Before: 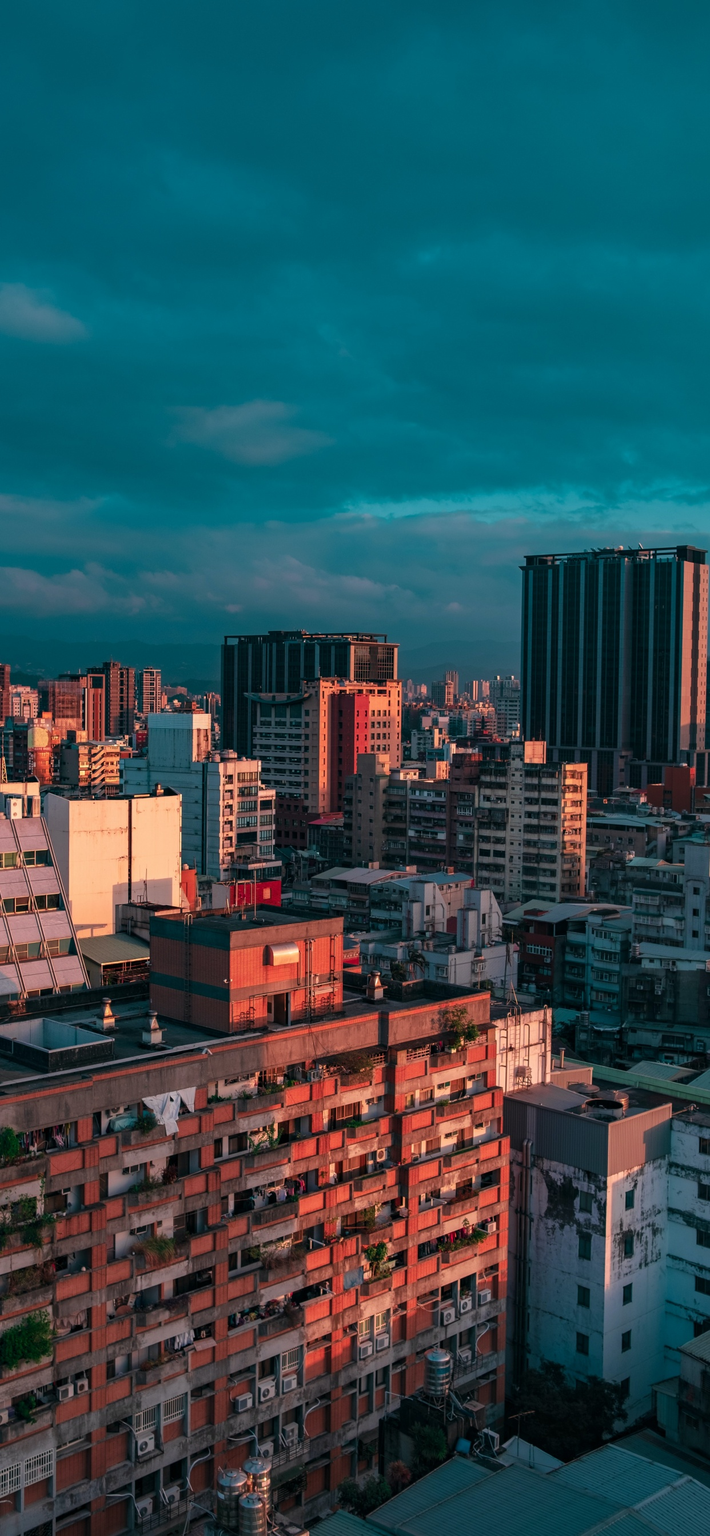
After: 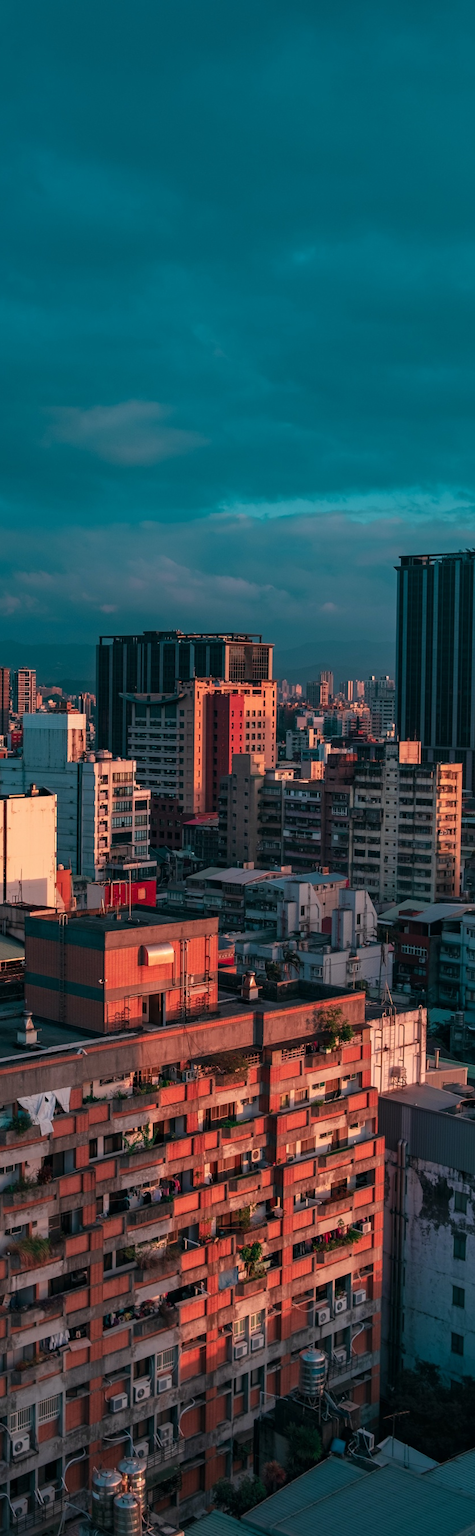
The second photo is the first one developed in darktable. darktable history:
crop and rotate: left 17.679%, right 15.31%
